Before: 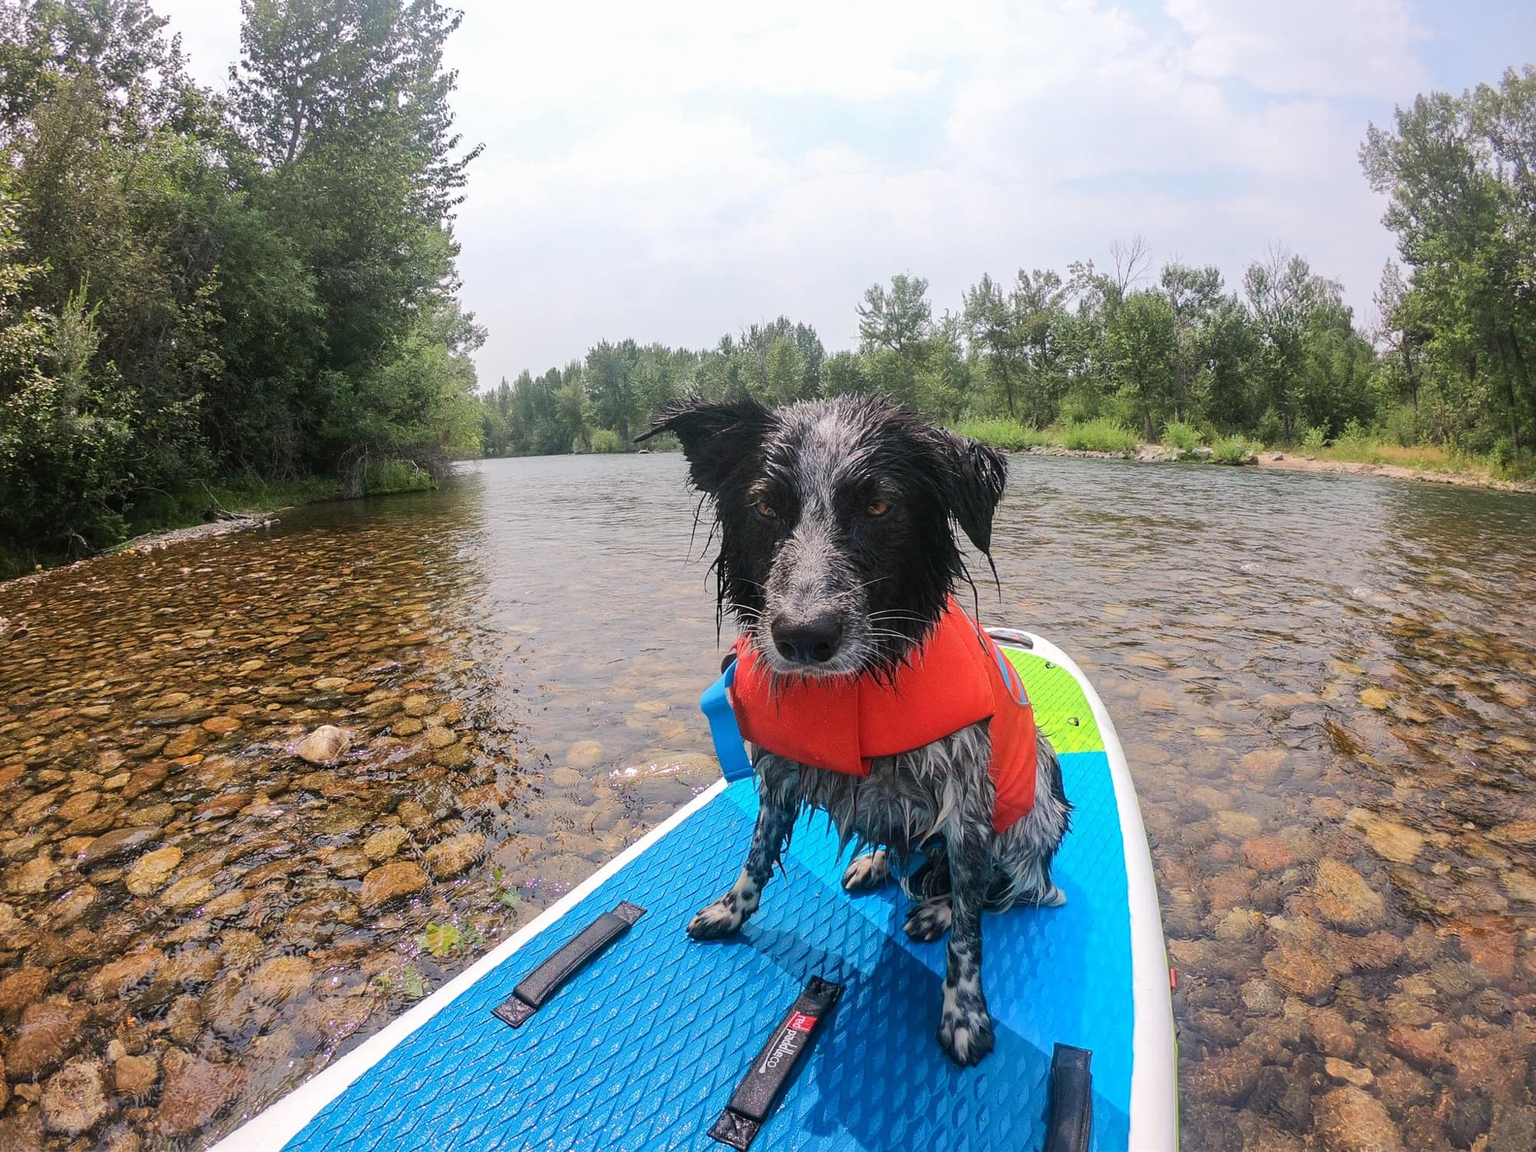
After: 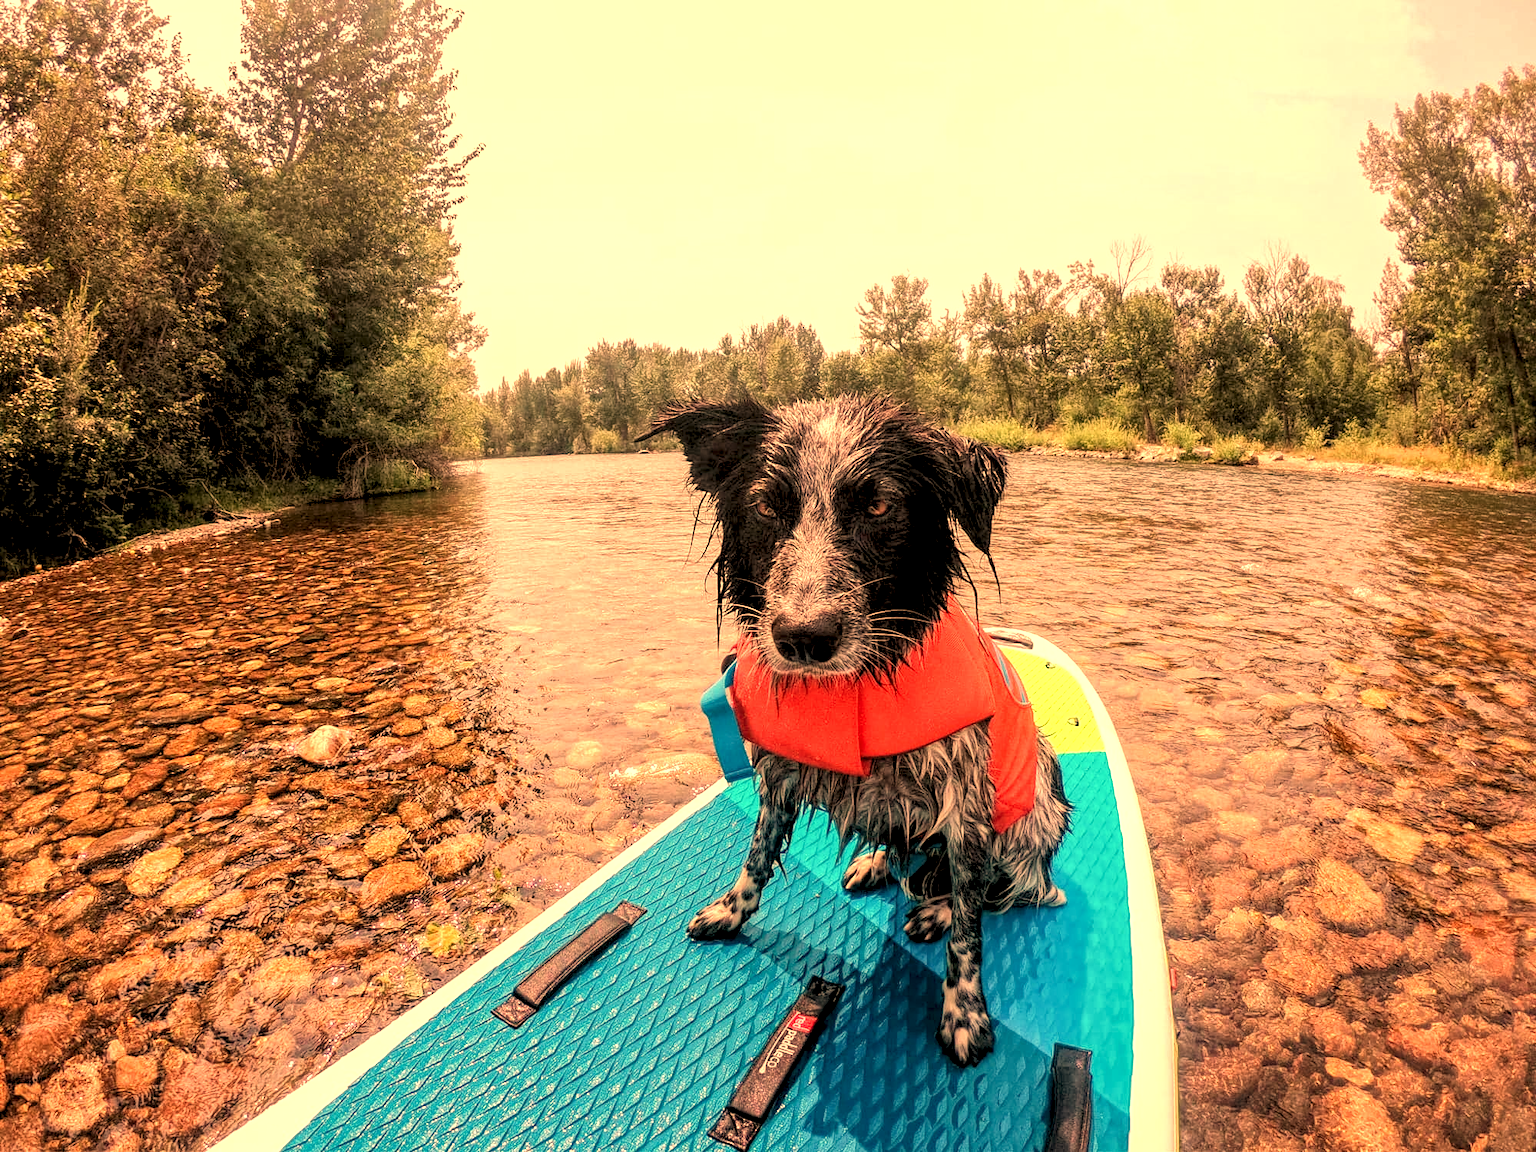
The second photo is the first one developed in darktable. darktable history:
rgb levels: levels [[0.01, 0.419, 0.839], [0, 0.5, 1], [0, 0.5, 1]]
white balance: red 1.467, blue 0.684
local contrast: highlights 100%, shadows 100%, detail 200%, midtone range 0.2
